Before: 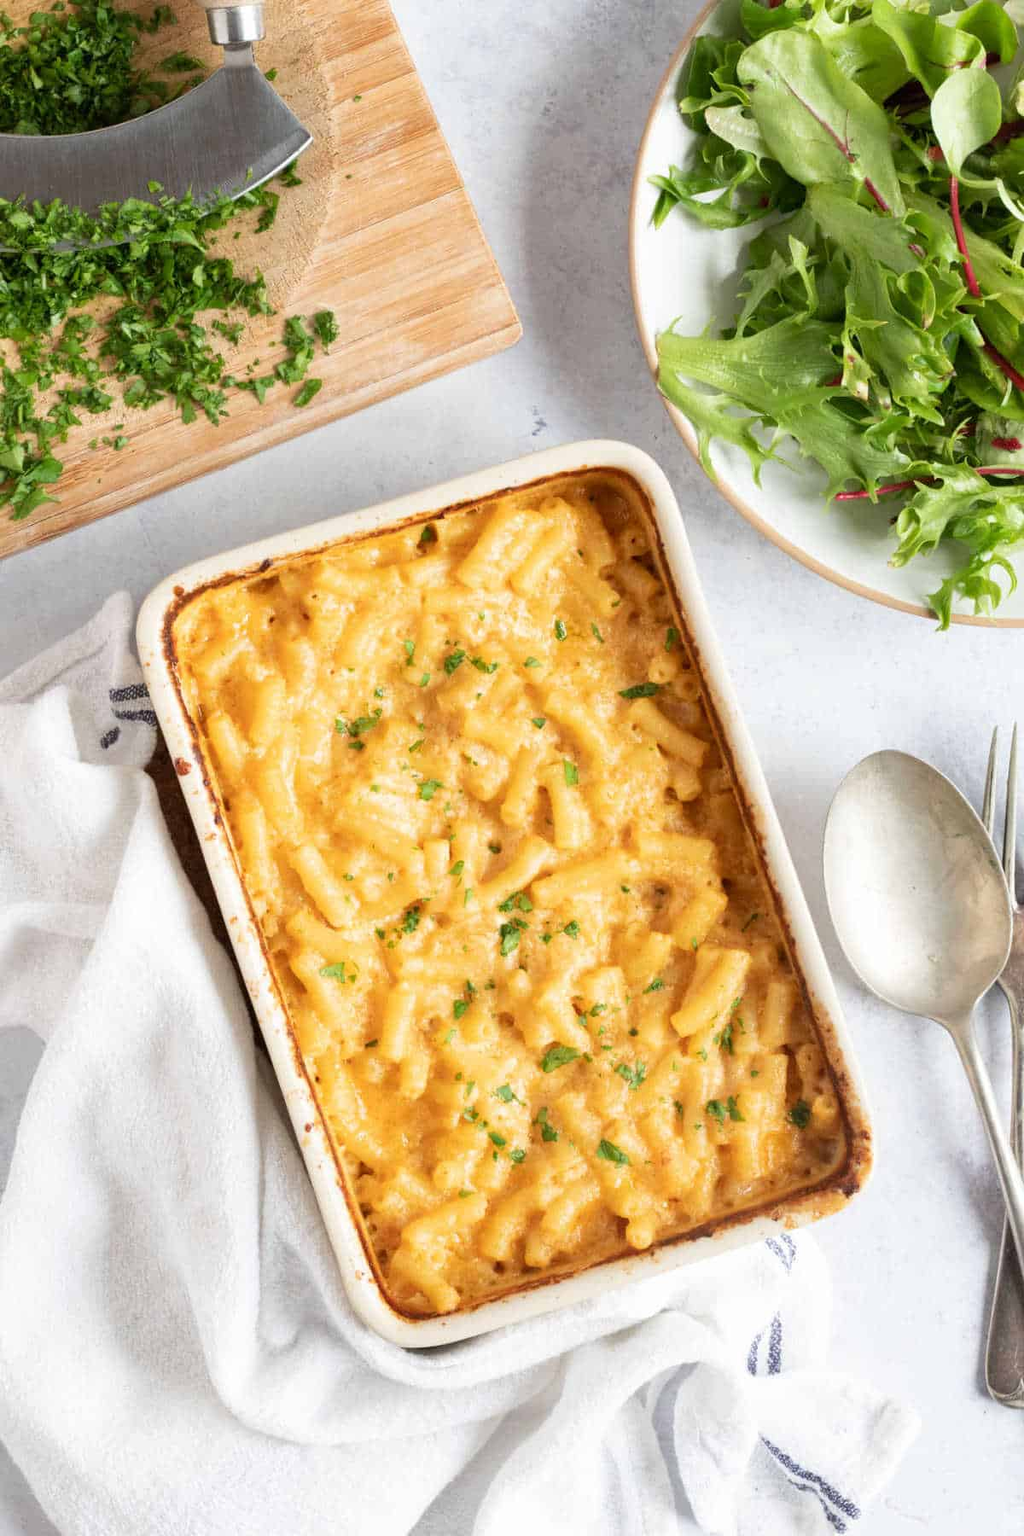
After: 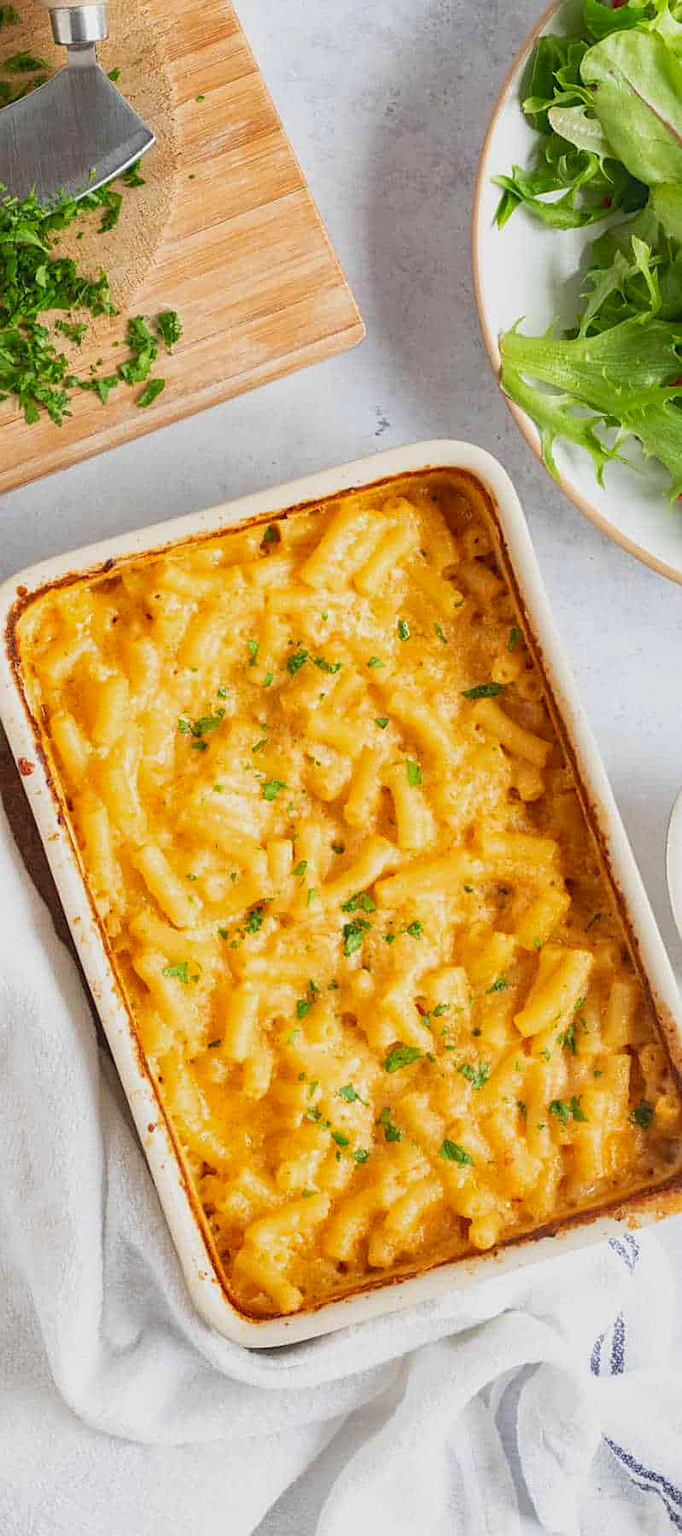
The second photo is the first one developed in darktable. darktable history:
crop: left 15.417%, right 17.854%
contrast brightness saturation: contrast -0.204, saturation 0.187
sharpen: on, module defaults
local contrast: on, module defaults
